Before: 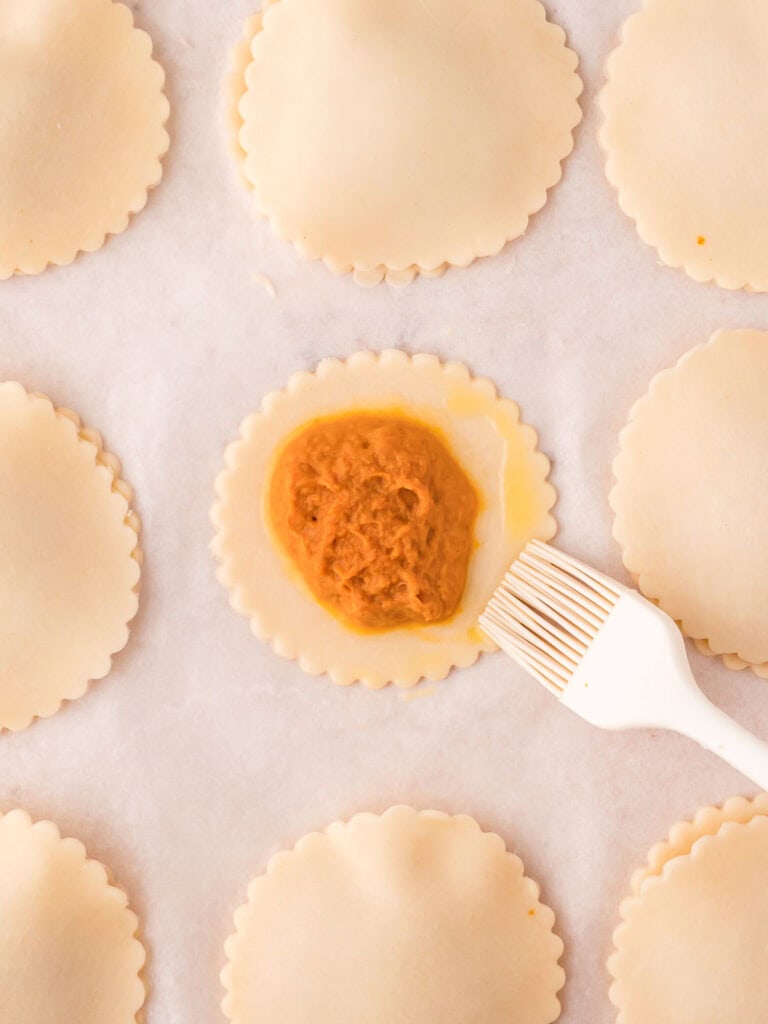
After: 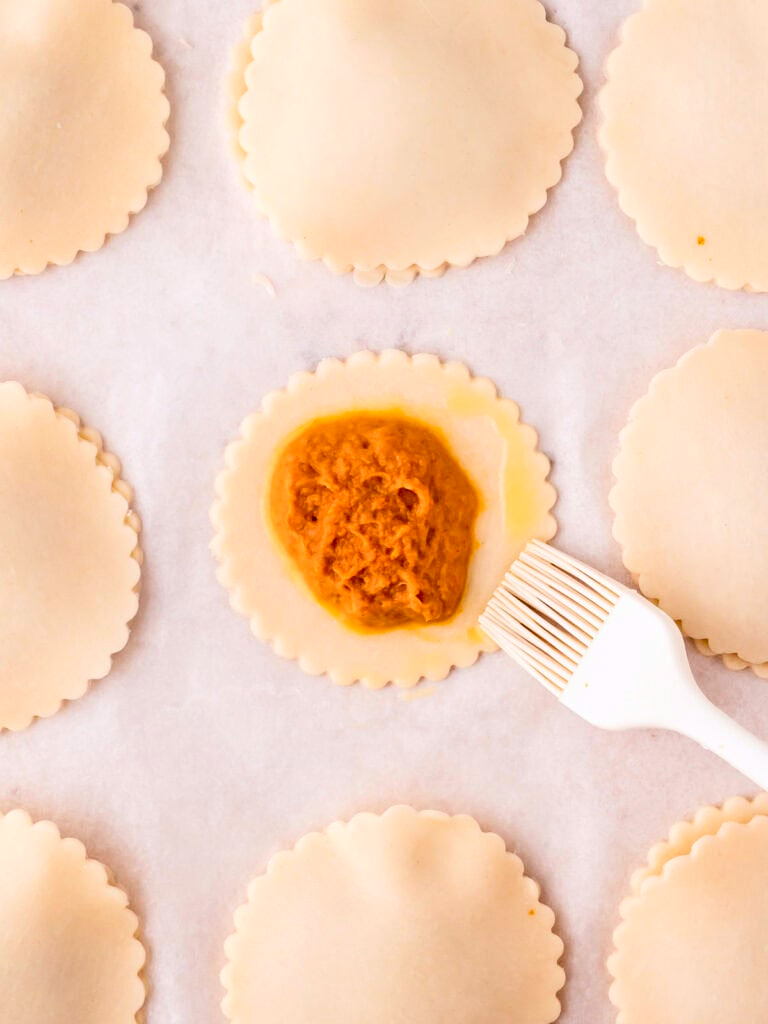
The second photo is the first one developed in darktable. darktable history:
contrast brightness saturation: contrast 0.24, brightness -0.24, saturation 0.14
color balance: lift [1, 1.015, 1.004, 0.985], gamma [1, 0.958, 0.971, 1.042], gain [1, 0.956, 0.977, 1.044]
tone equalizer: -7 EV 0.15 EV, -6 EV 0.6 EV, -5 EV 1.15 EV, -4 EV 1.33 EV, -3 EV 1.15 EV, -2 EV 0.6 EV, -1 EV 0.15 EV, mask exposure compensation -0.5 EV
